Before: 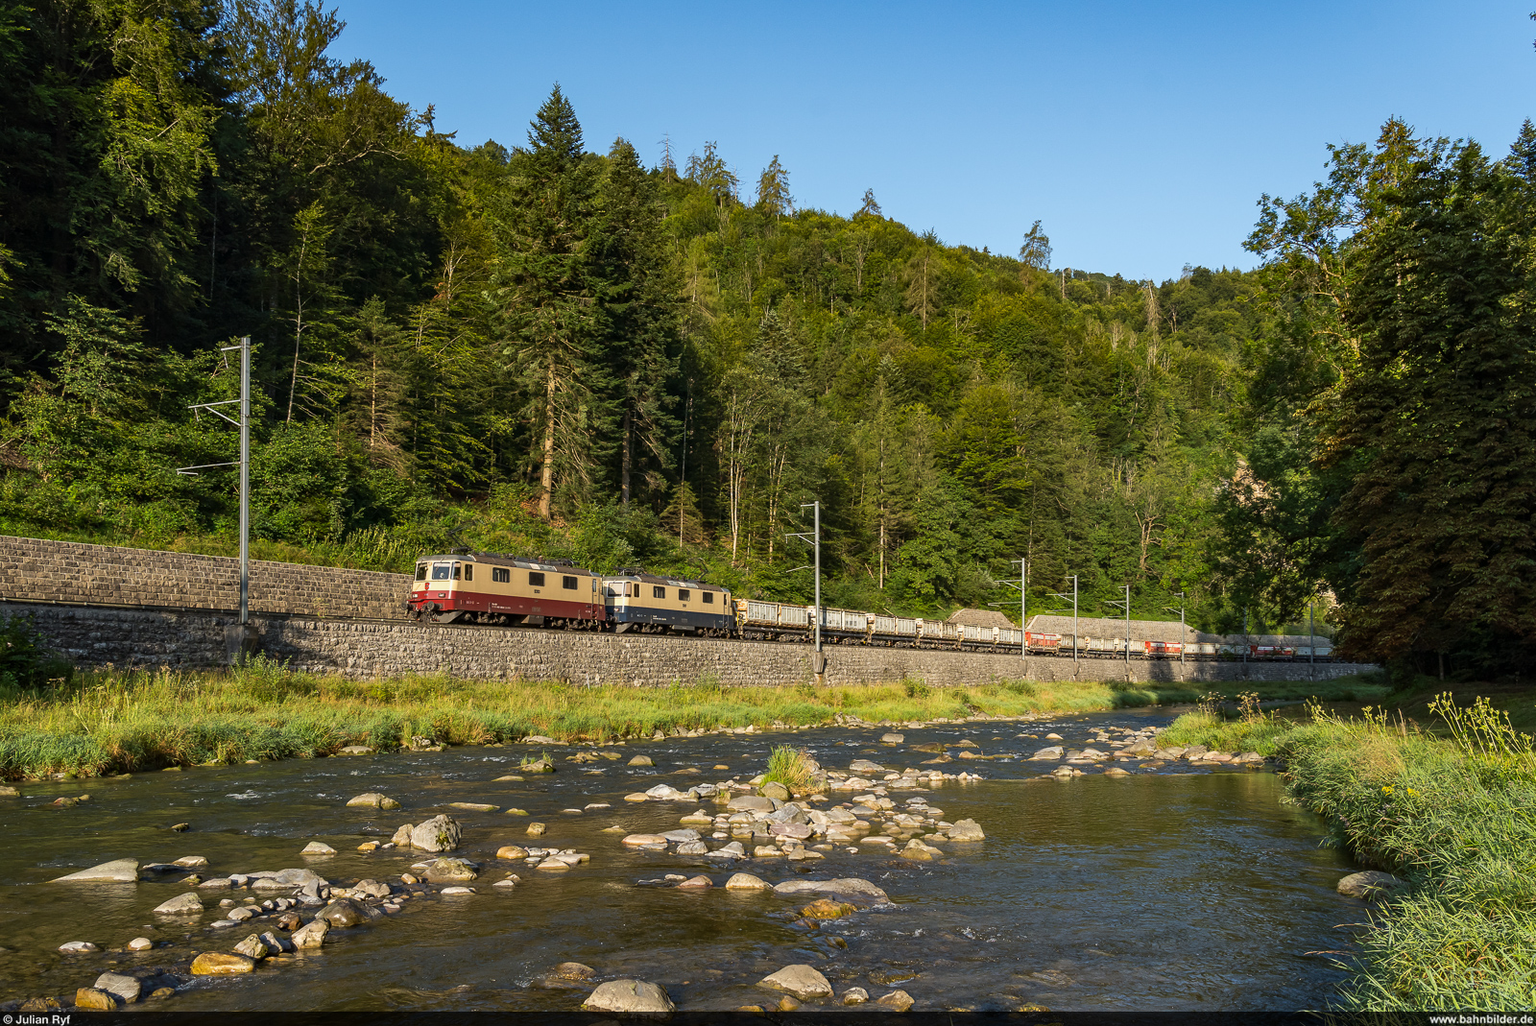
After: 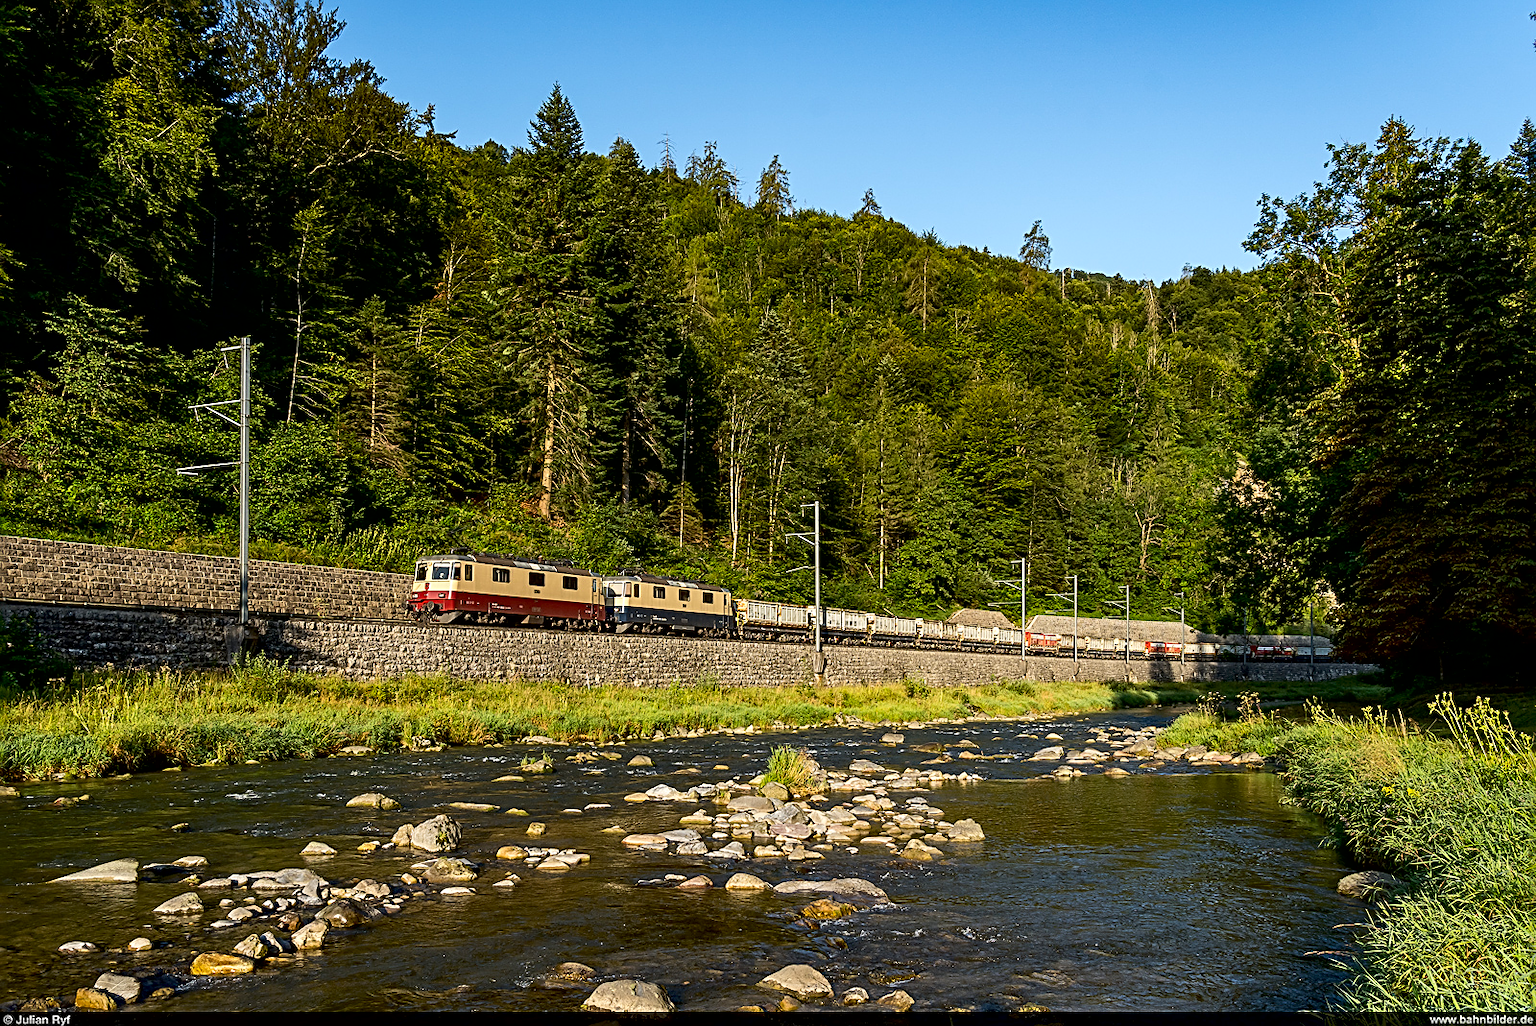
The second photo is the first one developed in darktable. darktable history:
contrast brightness saturation: contrast 0.15, brightness -0.01, saturation 0.1
sharpen: radius 2.584, amount 0.688
exposure: black level correction 0.01, exposure 0.011 EV, compensate highlight preservation false
